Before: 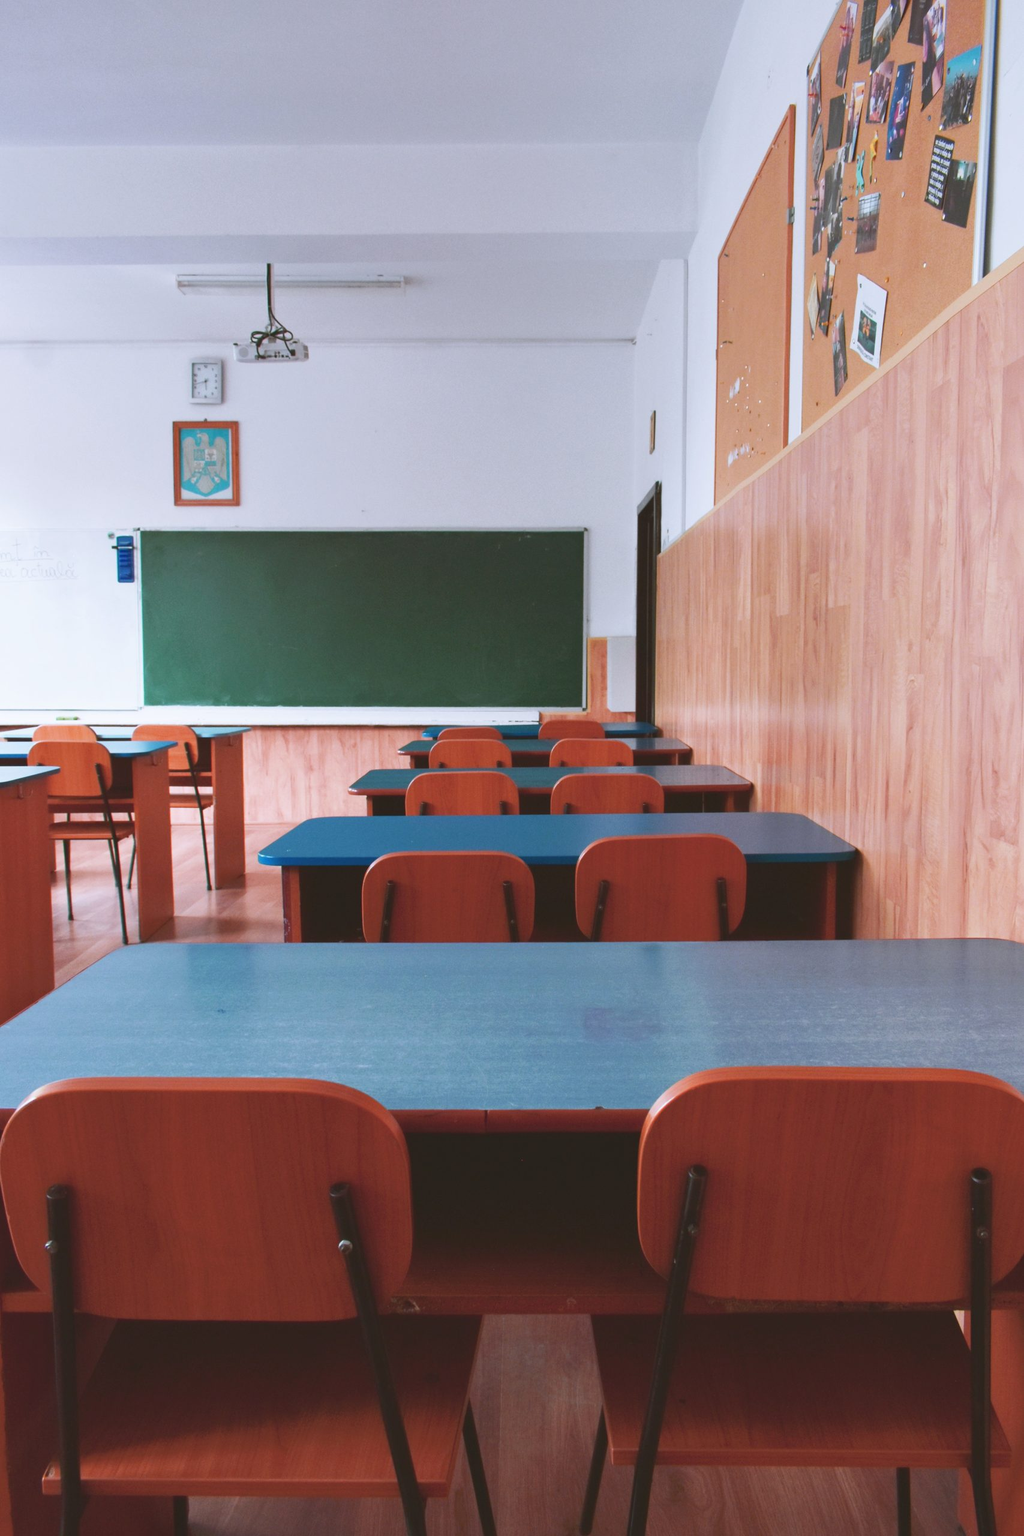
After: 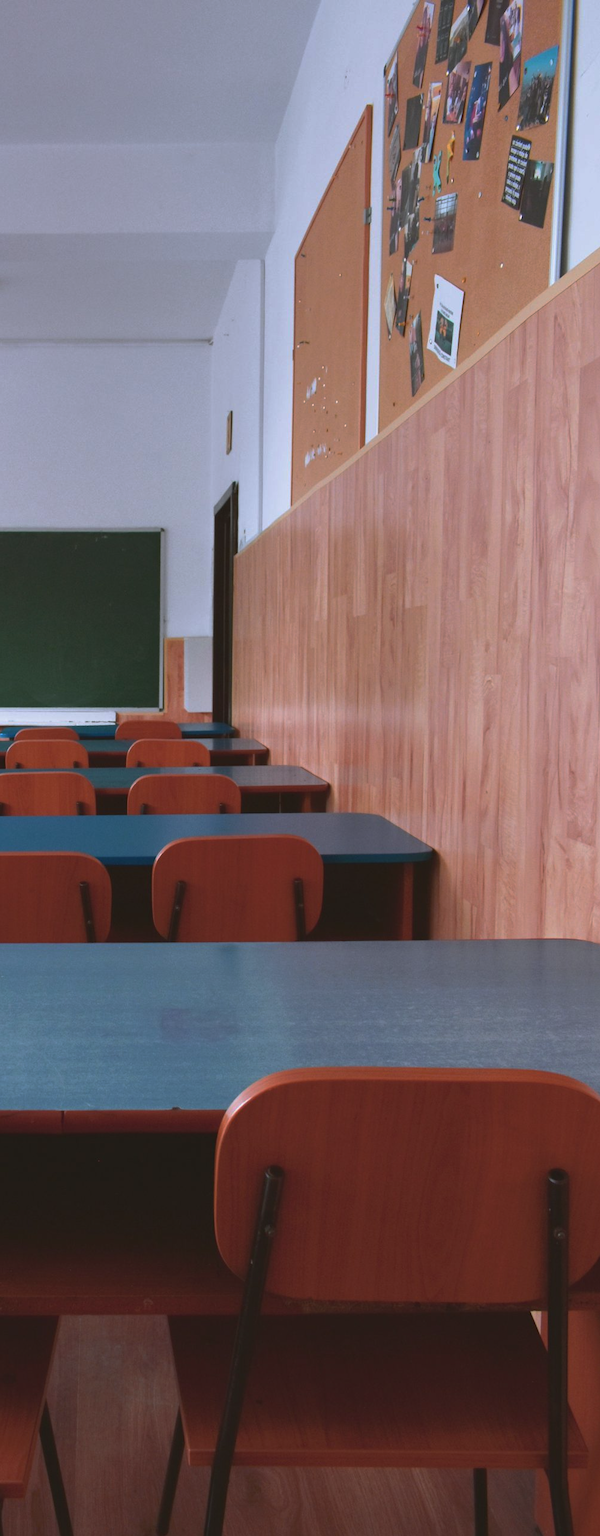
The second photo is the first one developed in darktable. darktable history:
base curve: curves: ch0 [(0, 0) (0.595, 0.418) (1, 1)], preserve colors none
crop: left 41.402%
